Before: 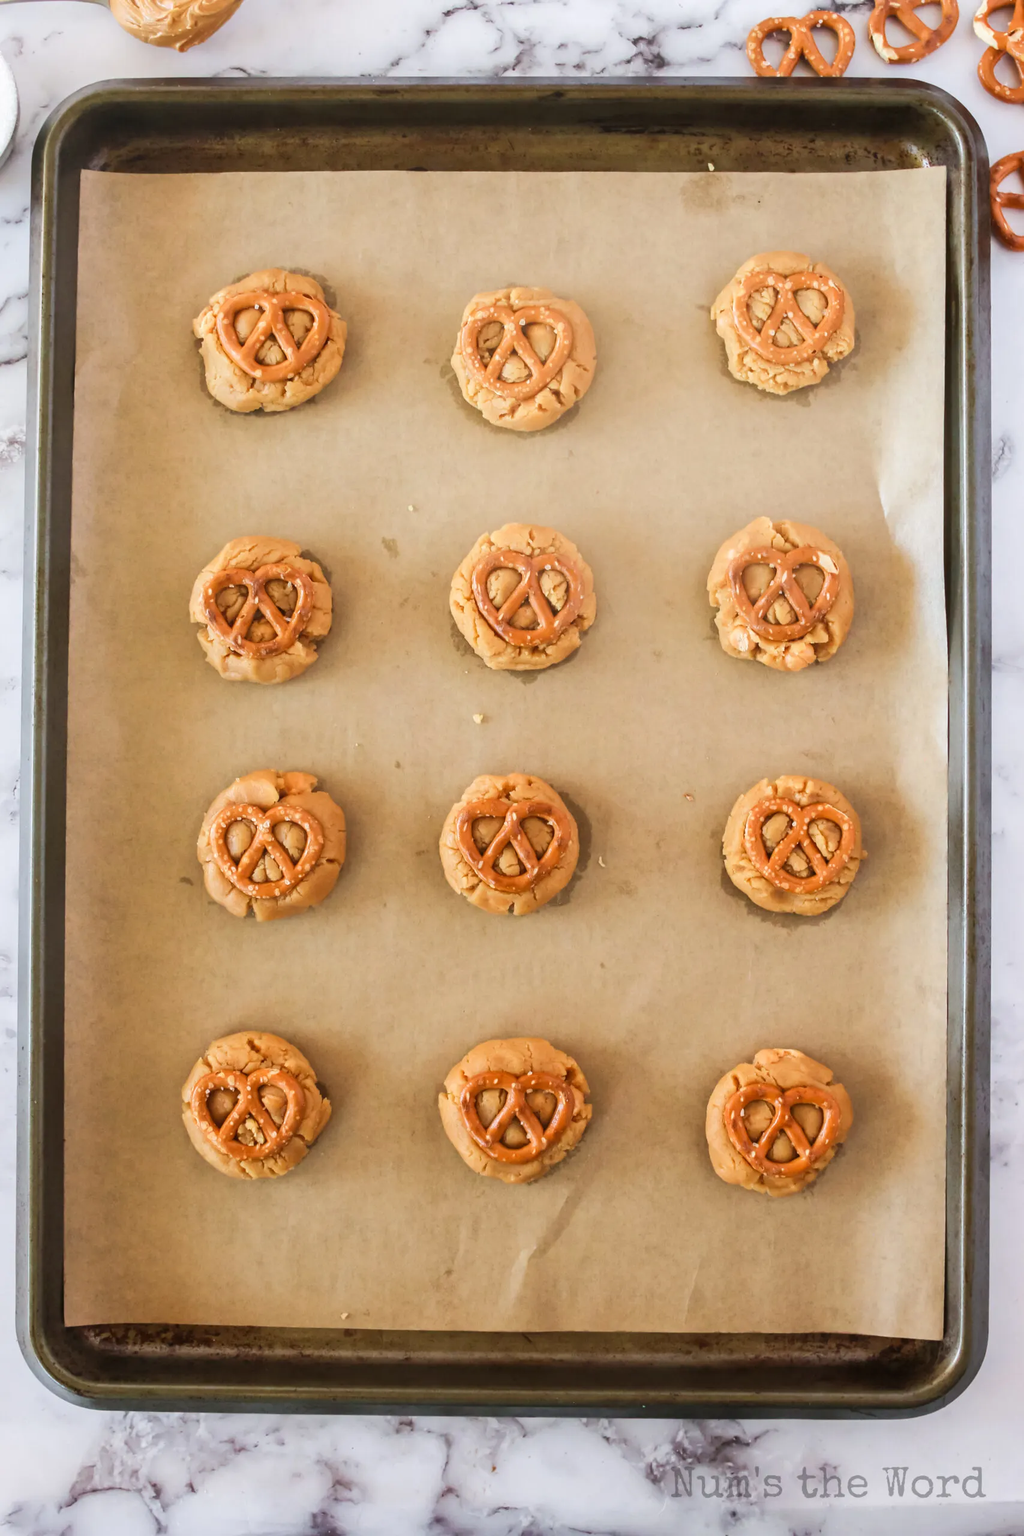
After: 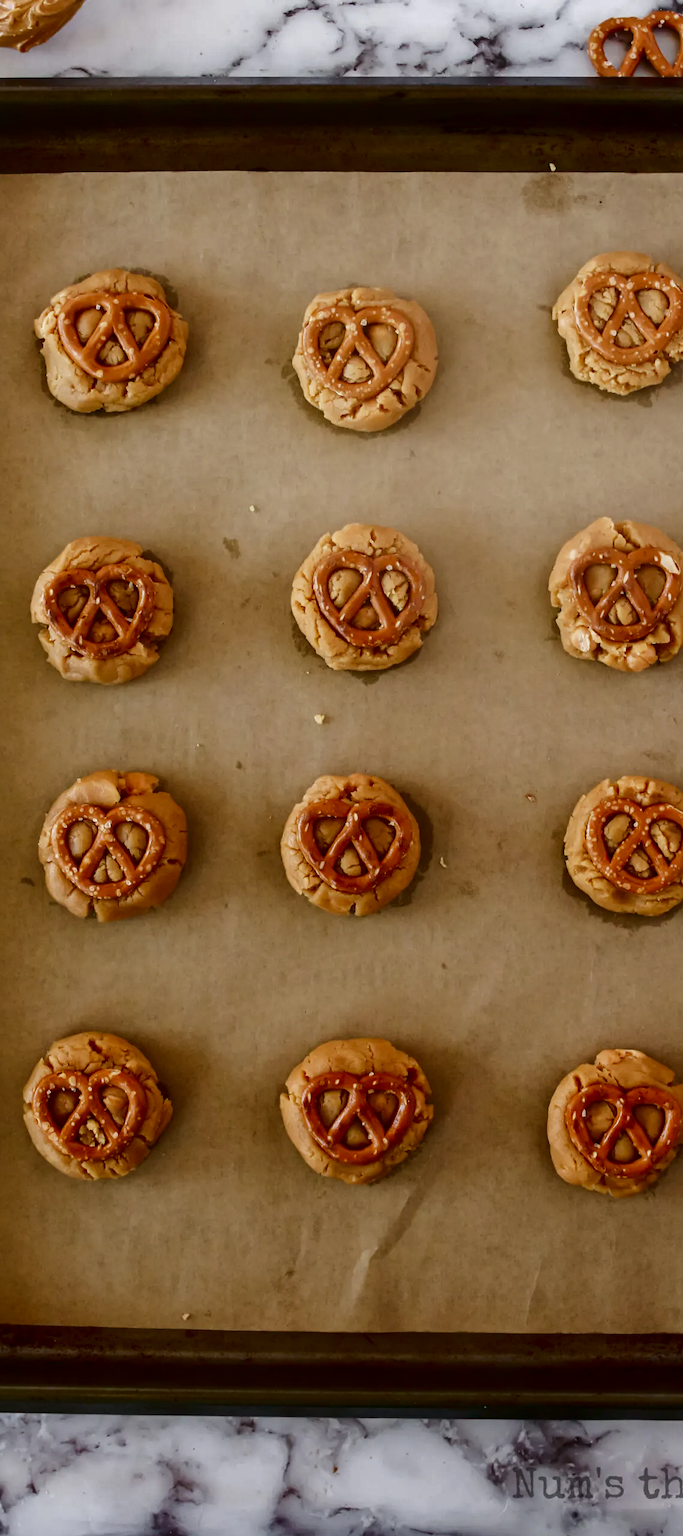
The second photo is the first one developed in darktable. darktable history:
crop and rotate: left 15.546%, right 17.787%
contrast brightness saturation: brightness -0.52
